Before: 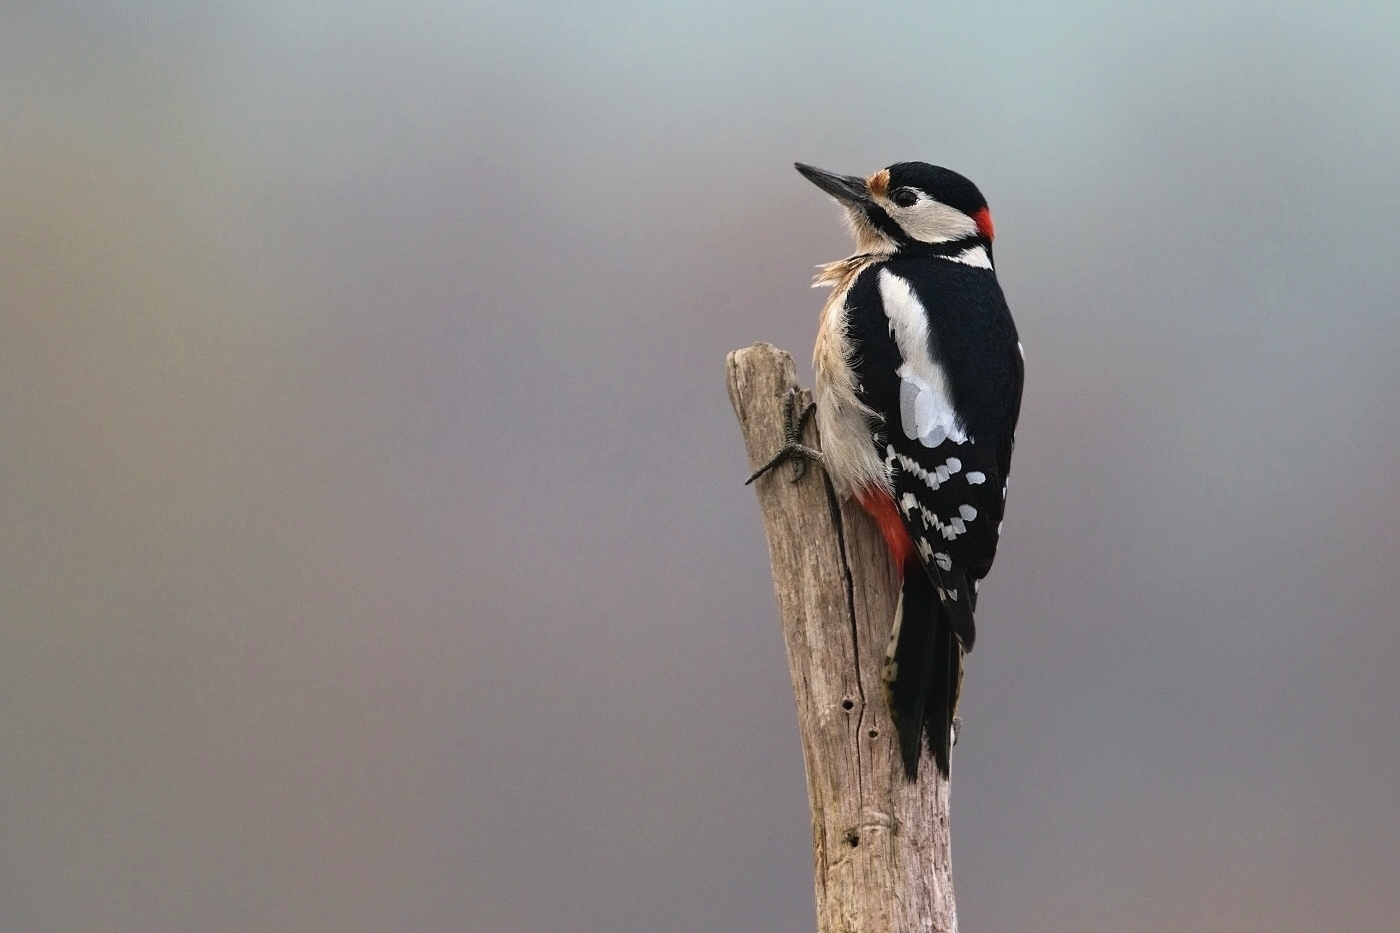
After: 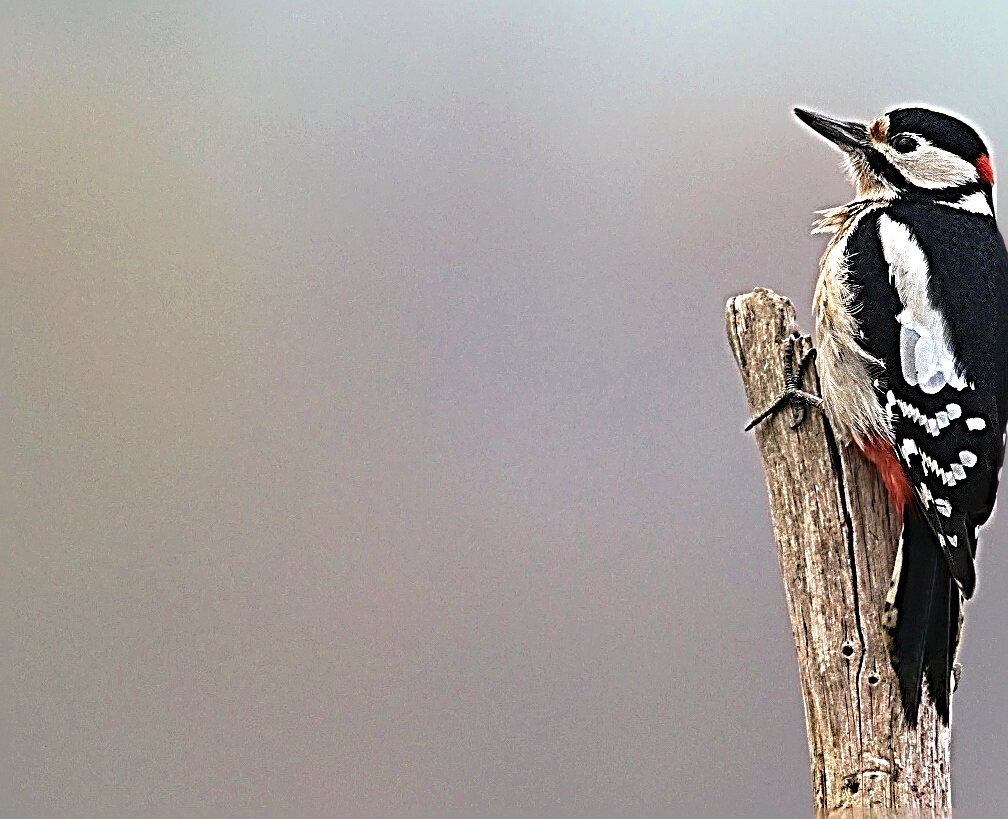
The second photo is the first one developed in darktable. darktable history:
exposure: black level correction 0.001, exposure 0.5 EV, compensate exposure bias true, compensate highlight preservation false
sharpen: radius 4.001, amount 2
crop: top 5.803%, right 27.864%, bottom 5.804%
